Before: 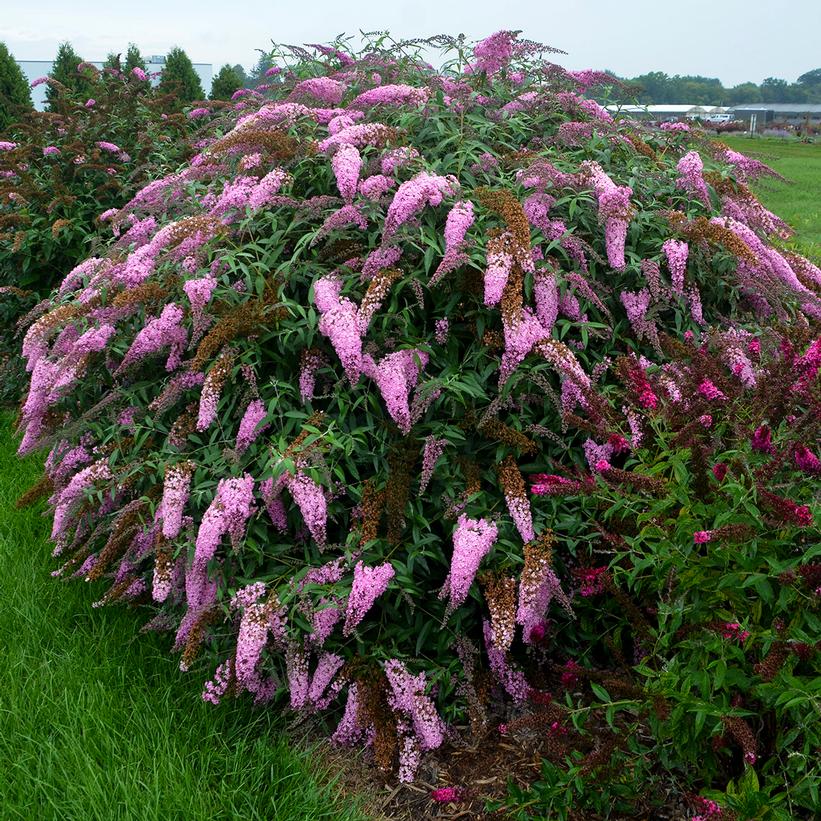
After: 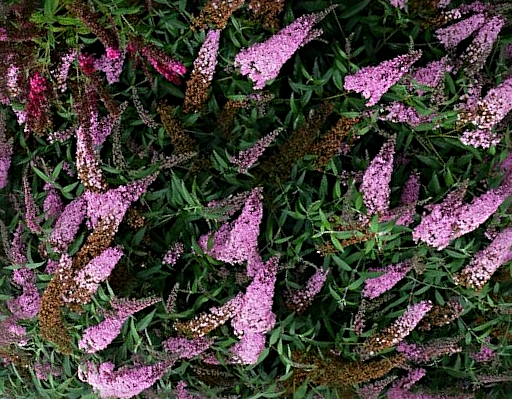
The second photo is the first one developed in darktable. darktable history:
crop and rotate: angle 146.86°, left 9.086%, top 15.574%, right 4.473%, bottom 17.071%
sharpen: radius 3.964
exposure: exposure -0.301 EV, compensate exposure bias true, compensate highlight preservation false
